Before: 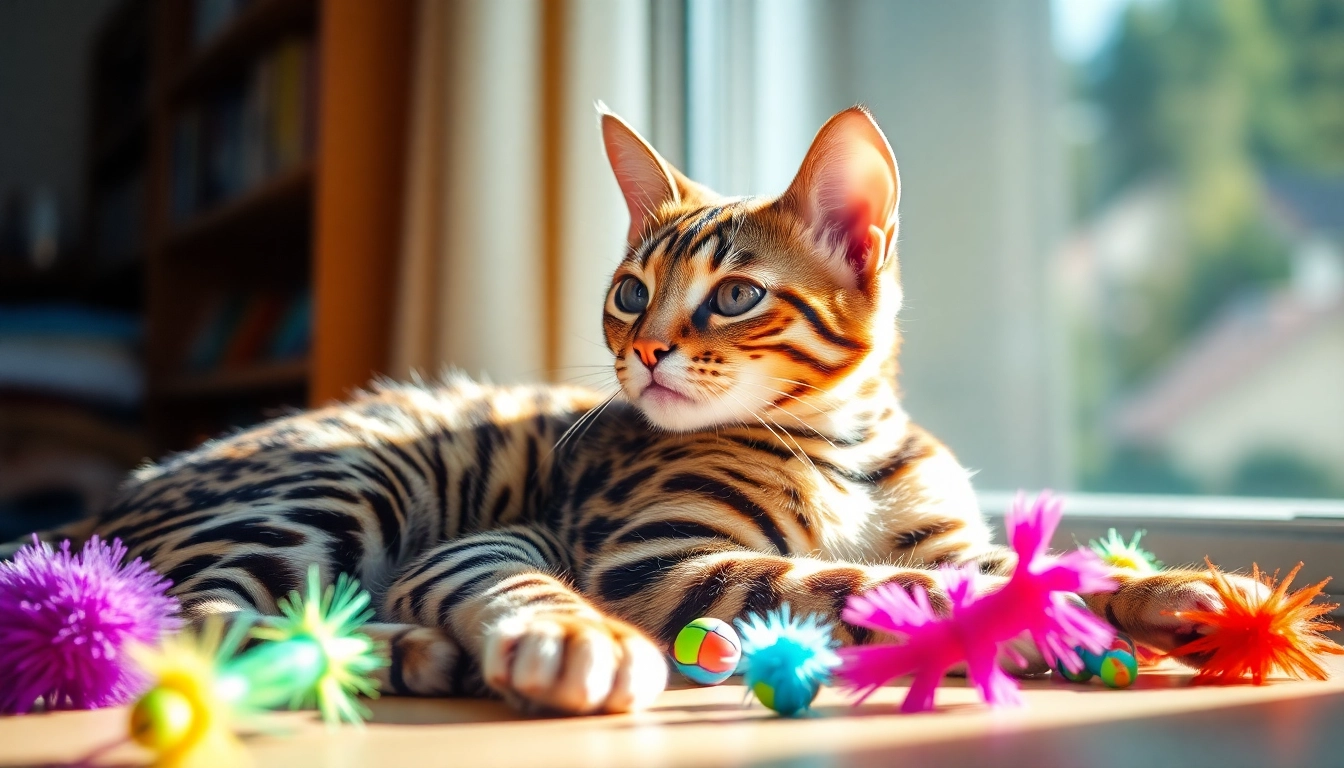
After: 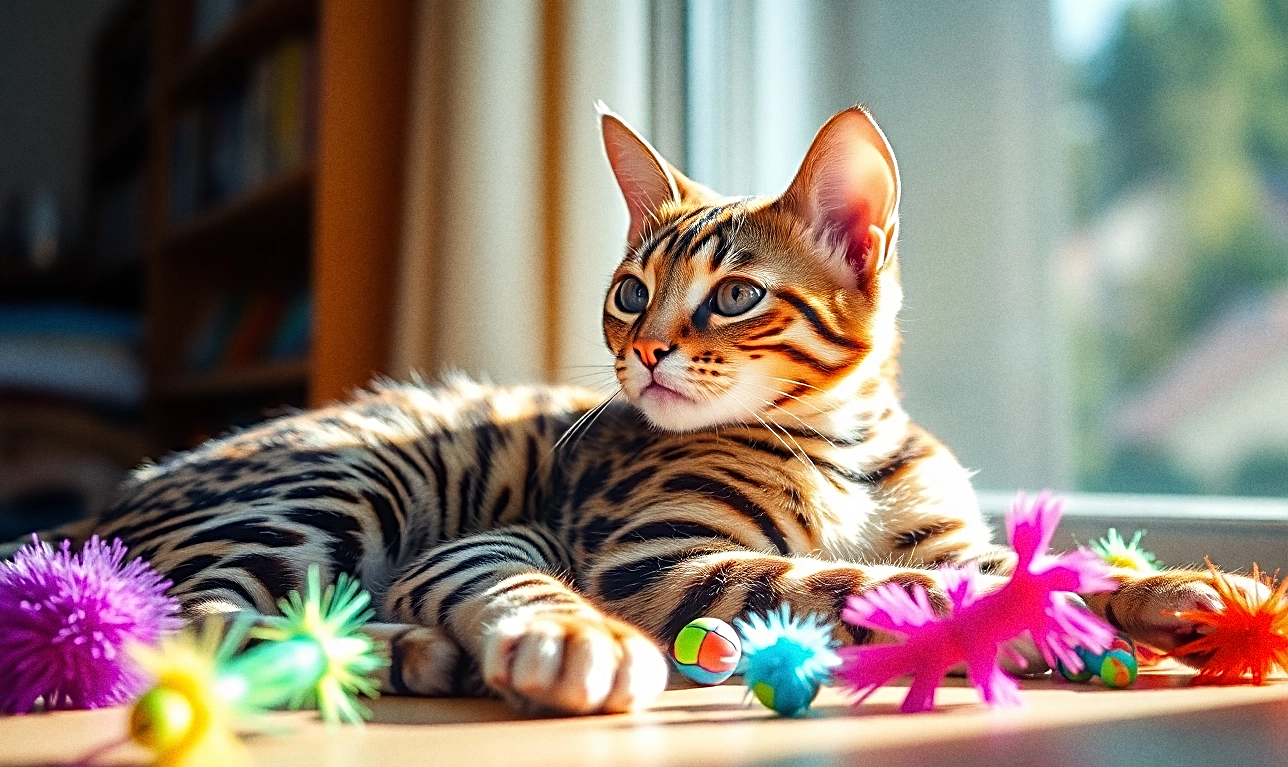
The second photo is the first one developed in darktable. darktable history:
crop: right 4.126%, bottom 0.031%
grain: on, module defaults
rotate and perspective: automatic cropping off
sharpen: radius 2.676, amount 0.669
